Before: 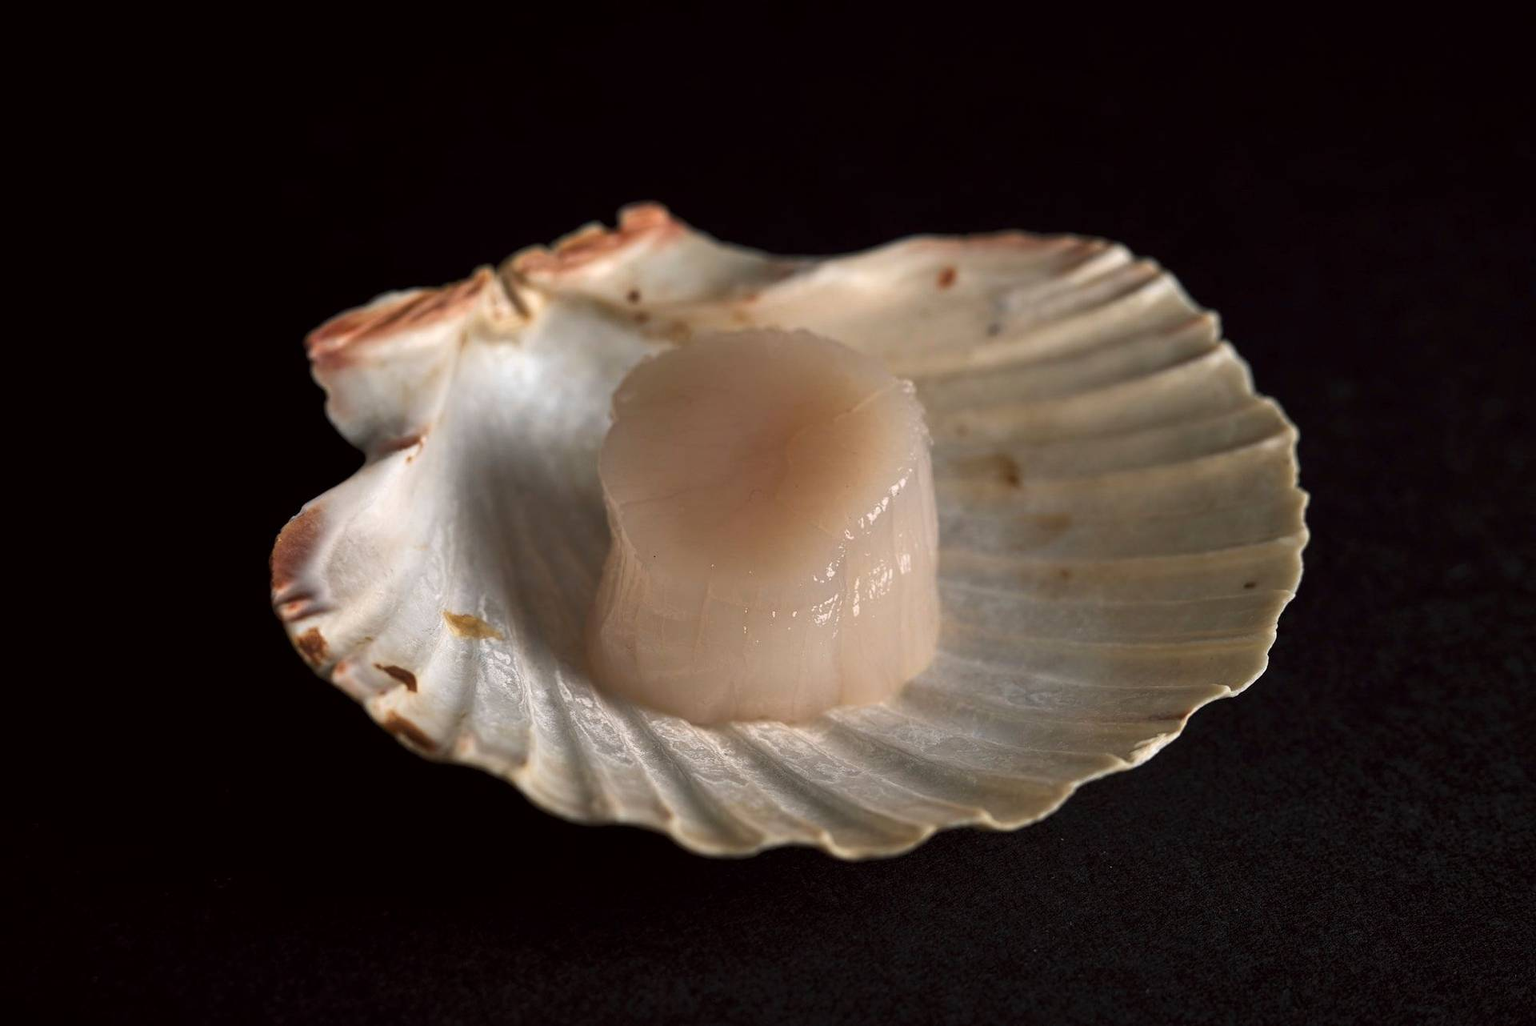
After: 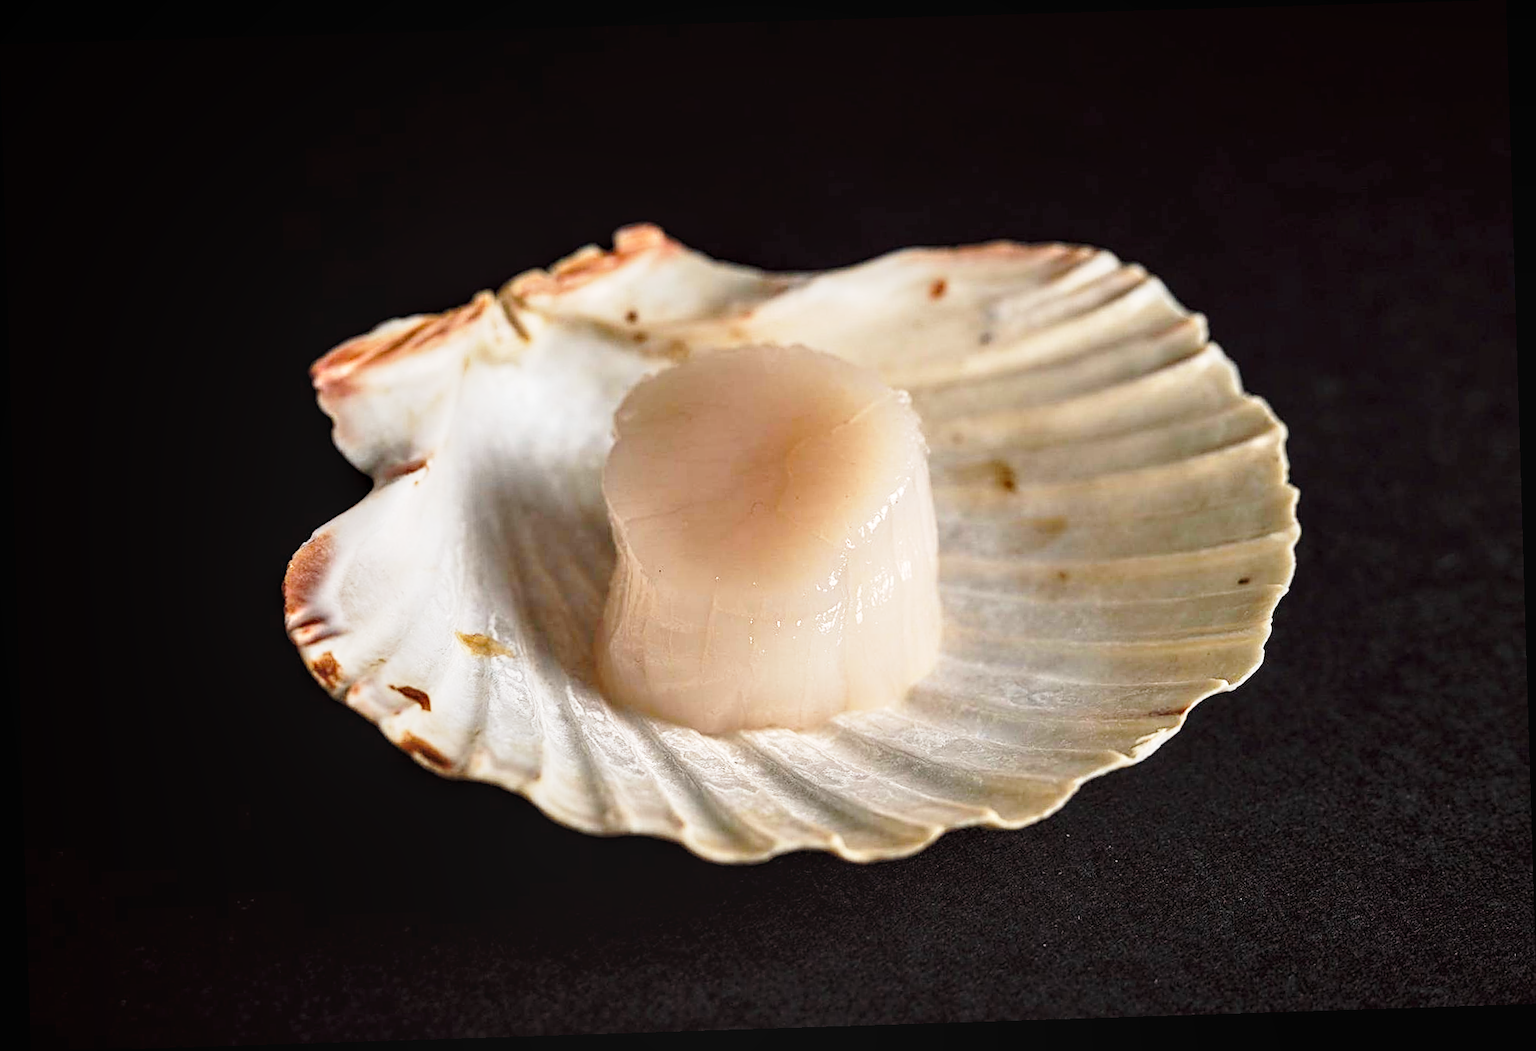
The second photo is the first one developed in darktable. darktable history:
local contrast: detail 130%
rotate and perspective: rotation -1.77°, lens shift (horizontal) 0.004, automatic cropping off
sharpen: on, module defaults
base curve: curves: ch0 [(0, 0) (0.028, 0.03) (0.121, 0.232) (0.46, 0.748) (0.859, 0.968) (1, 1)], preserve colors none
exposure: black level correction 0.001, exposure 0.5 EV, compensate exposure bias true, compensate highlight preservation false
contrast brightness saturation: contrast 0.05, brightness 0.06, saturation 0.01
